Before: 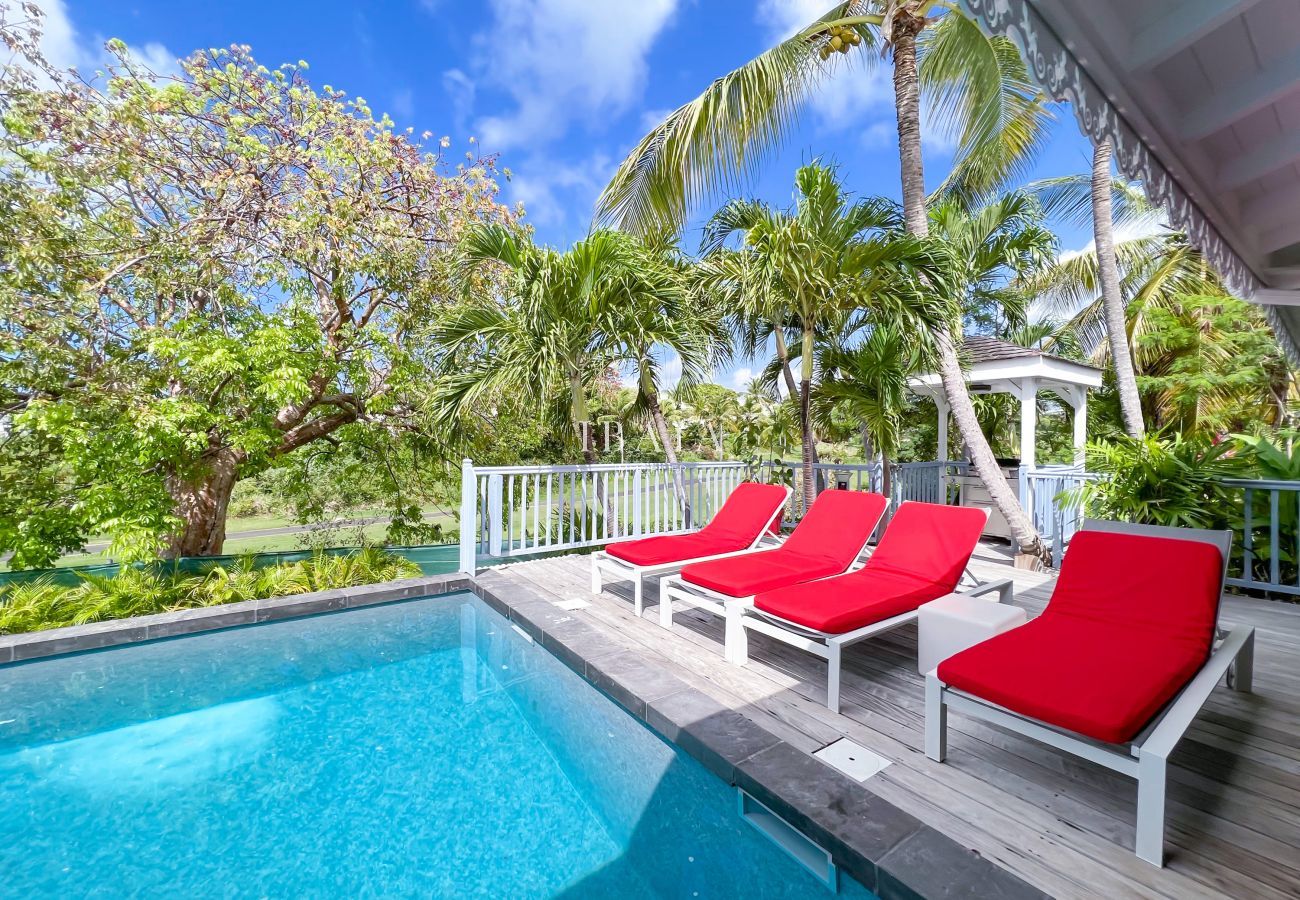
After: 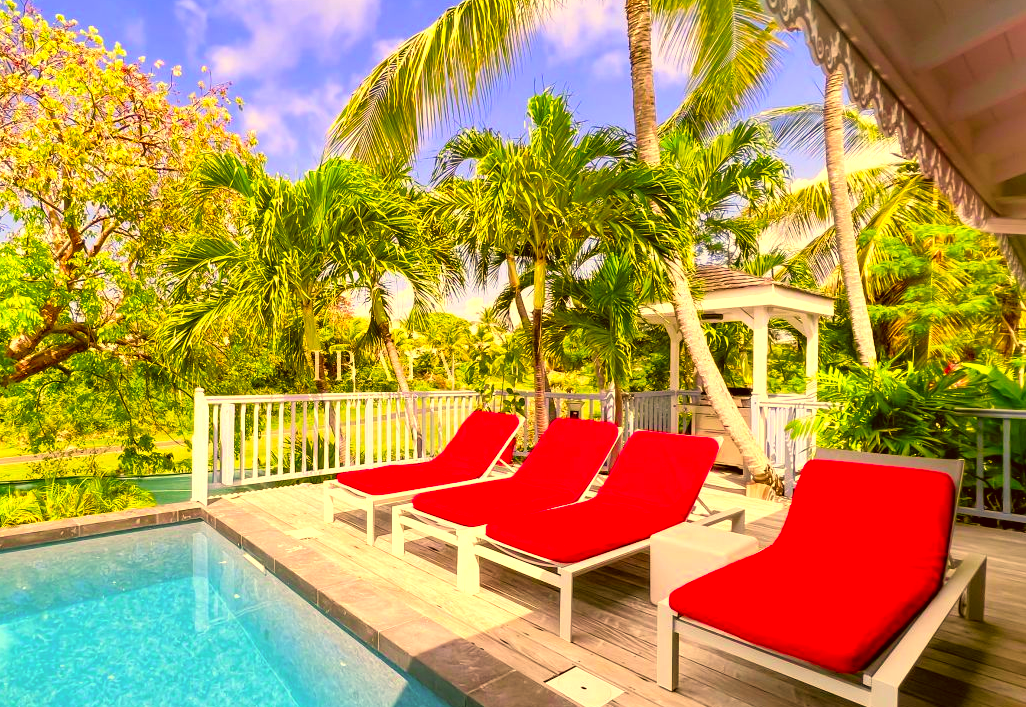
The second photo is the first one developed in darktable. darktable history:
crop and rotate: left 20.663%, top 7.984%, right 0.339%, bottom 13.445%
tone equalizer: -8 EV -0.424 EV, -7 EV -0.414 EV, -6 EV -0.318 EV, -5 EV -0.255 EV, -3 EV 0.231 EV, -2 EV 0.304 EV, -1 EV 0.414 EV, +0 EV 0.424 EV
color correction: highlights a* 10.61, highlights b* 30.44, shadows a* 2.75, shadows b* 17.39, saturation 1.73
